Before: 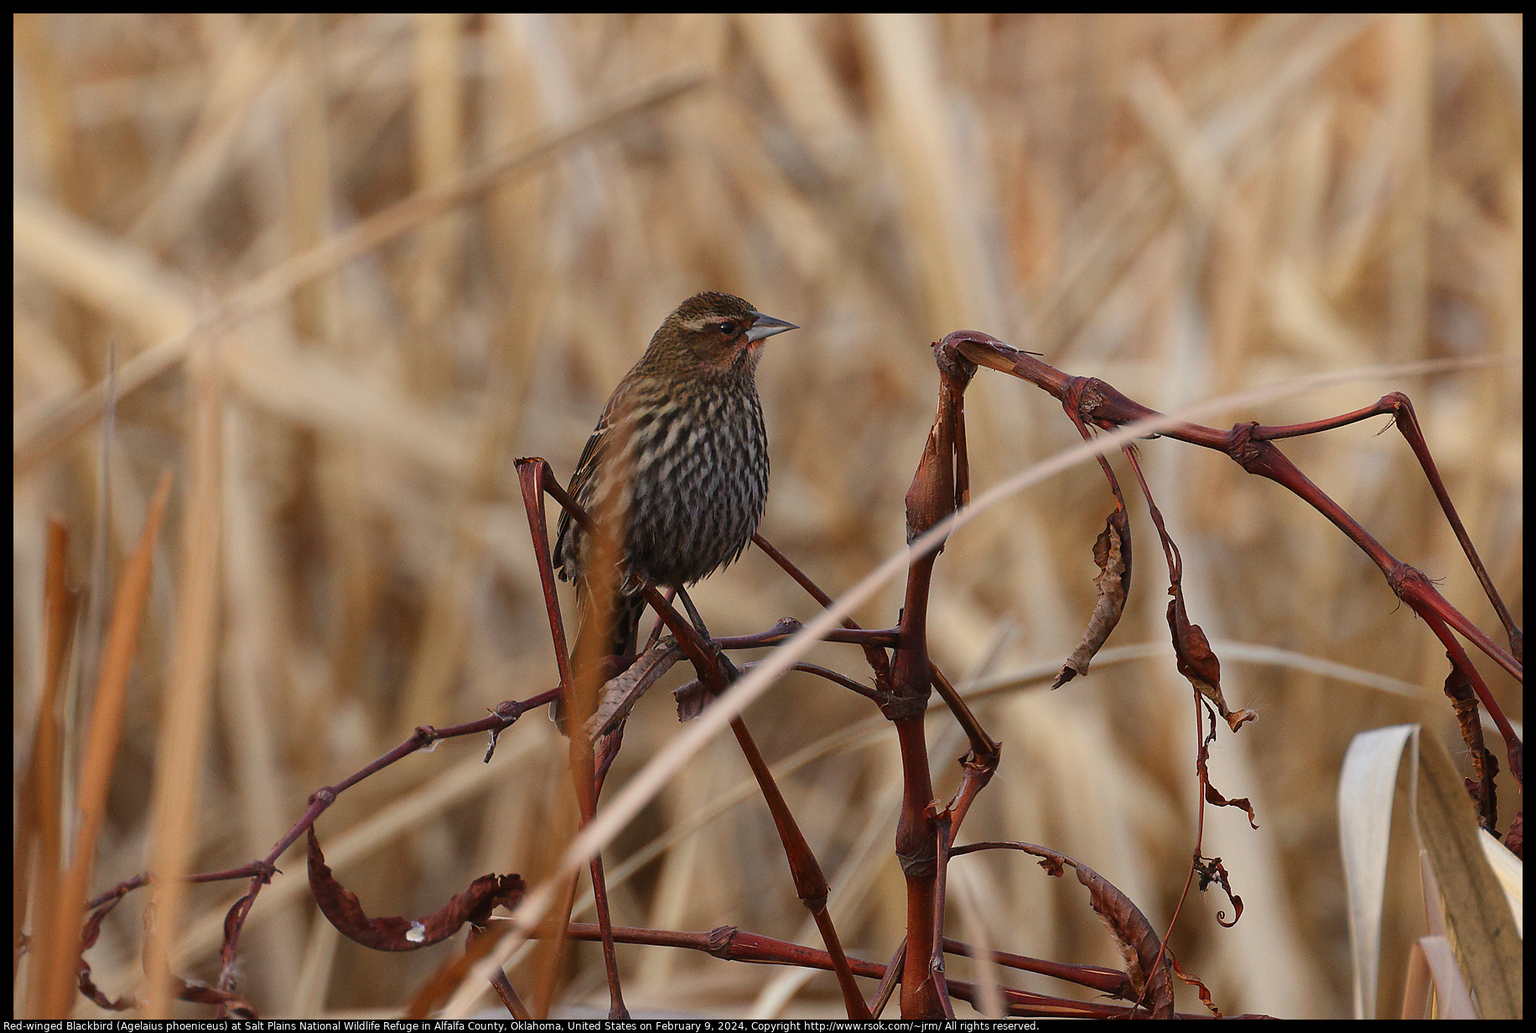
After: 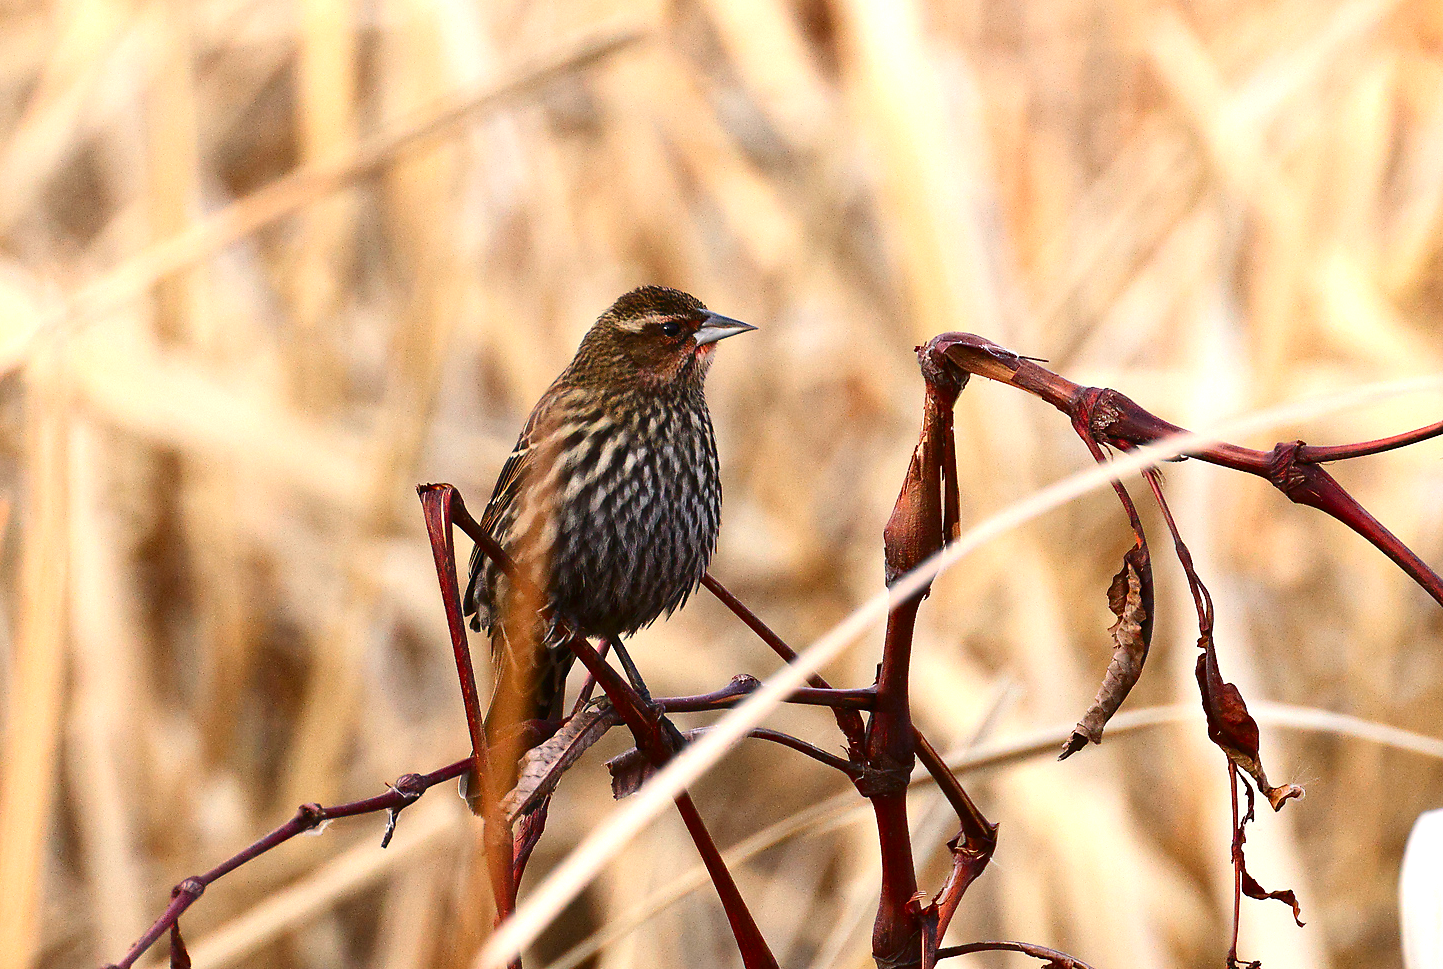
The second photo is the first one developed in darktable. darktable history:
crop and rotate: left 10.742%, top 5.095%, right 10.448%, bottom 16.193%
contrast brightness saturation: contrast 0.204, brightness -0.108, saturation 0.101
exposure: exposure 1.165 EV, compensate exposure bias true, compensate highlight preservation false
